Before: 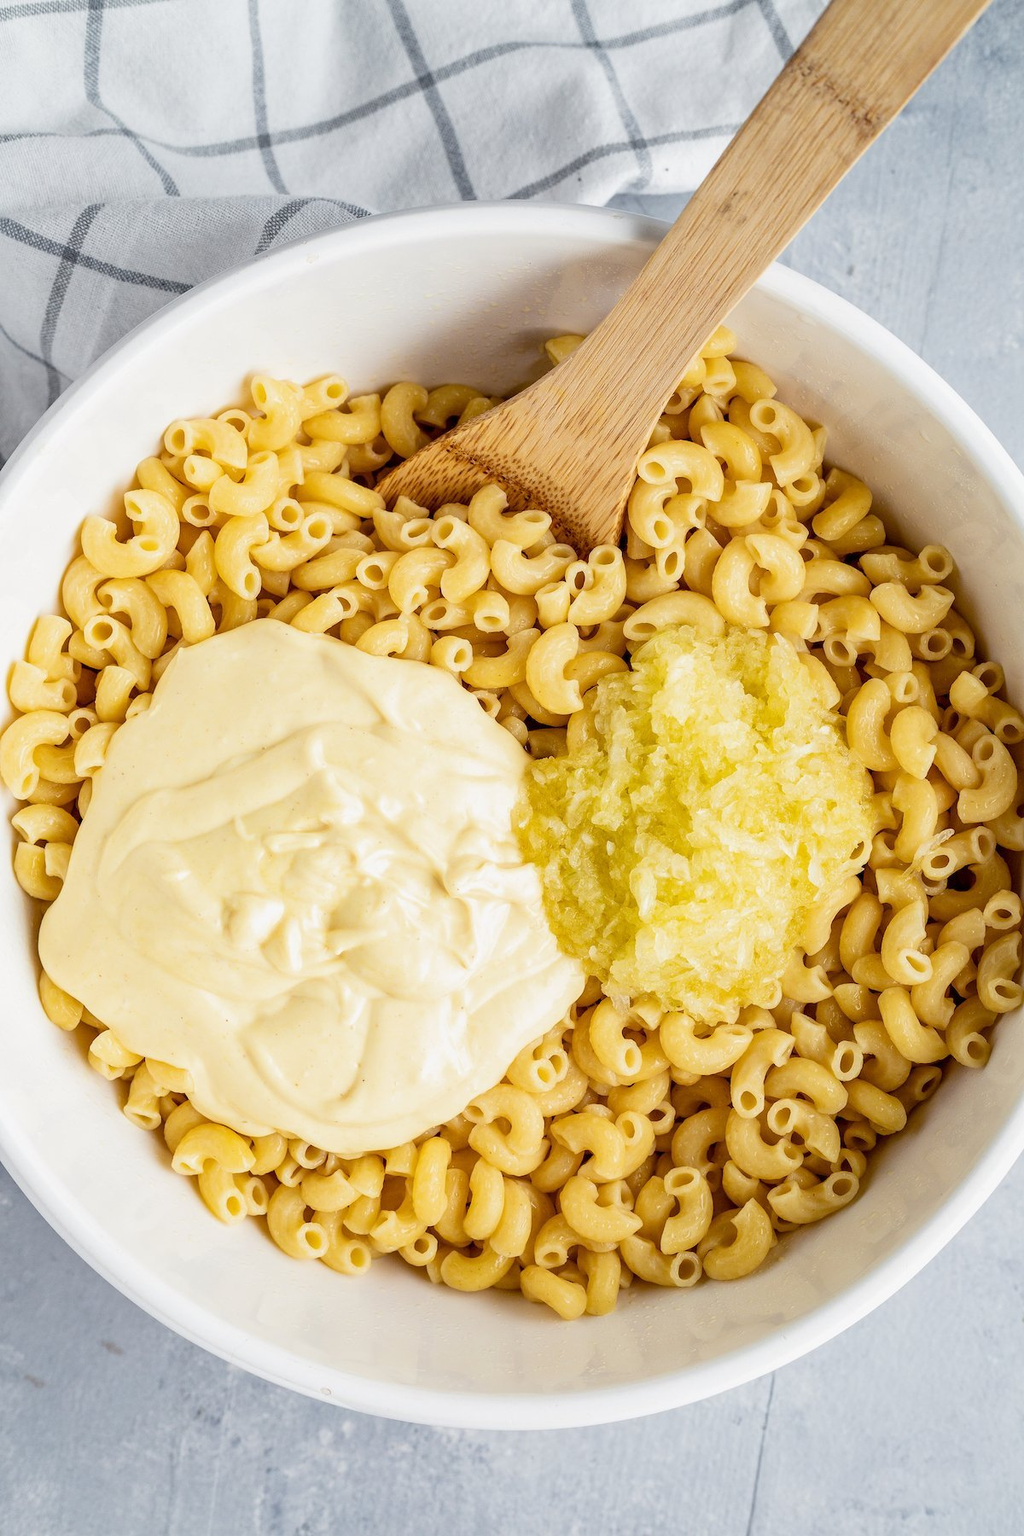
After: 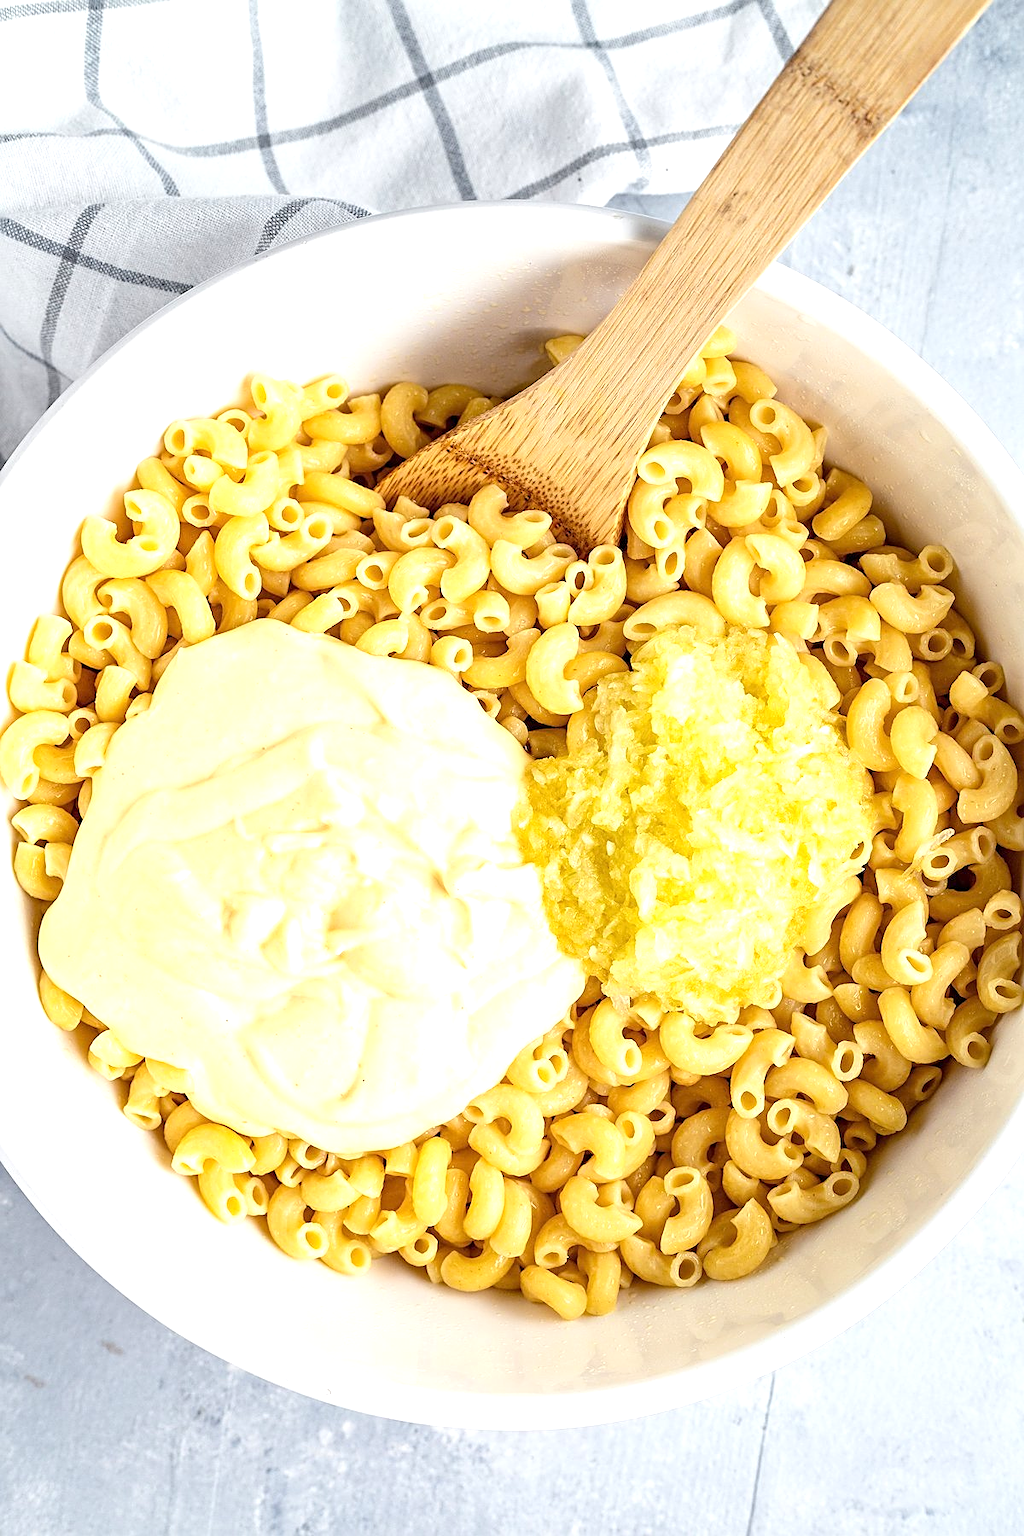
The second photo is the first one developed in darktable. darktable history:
exposure: exposure 0.64 EV, compensate highlight preservation false
sharpen: on, module defaults
